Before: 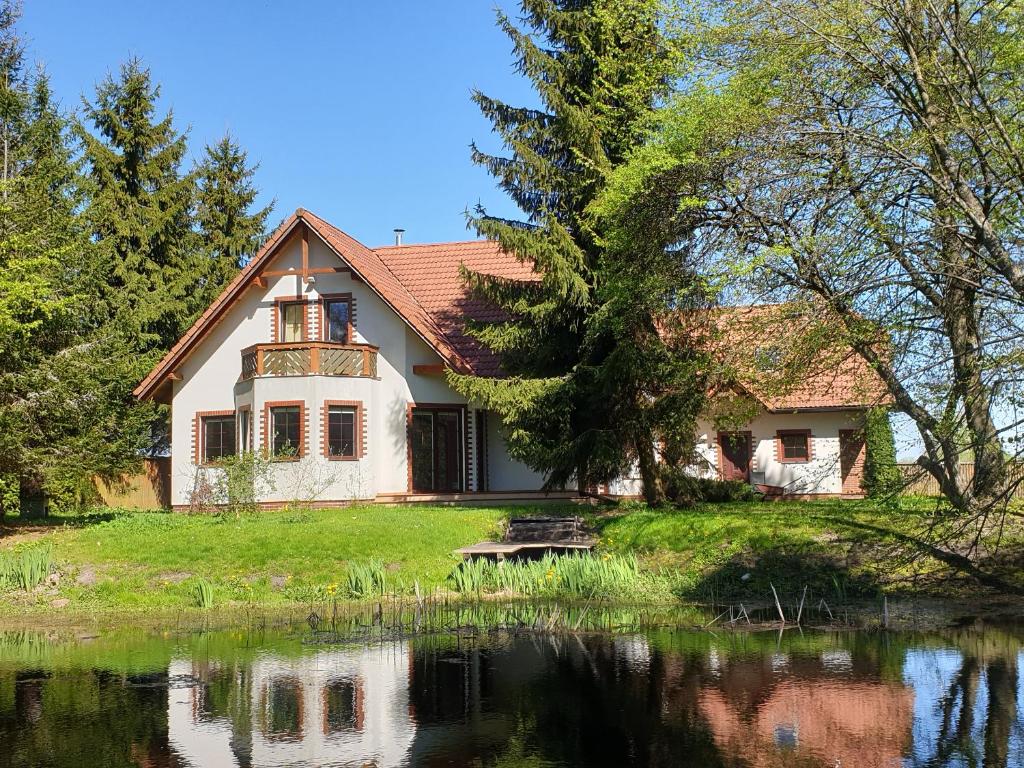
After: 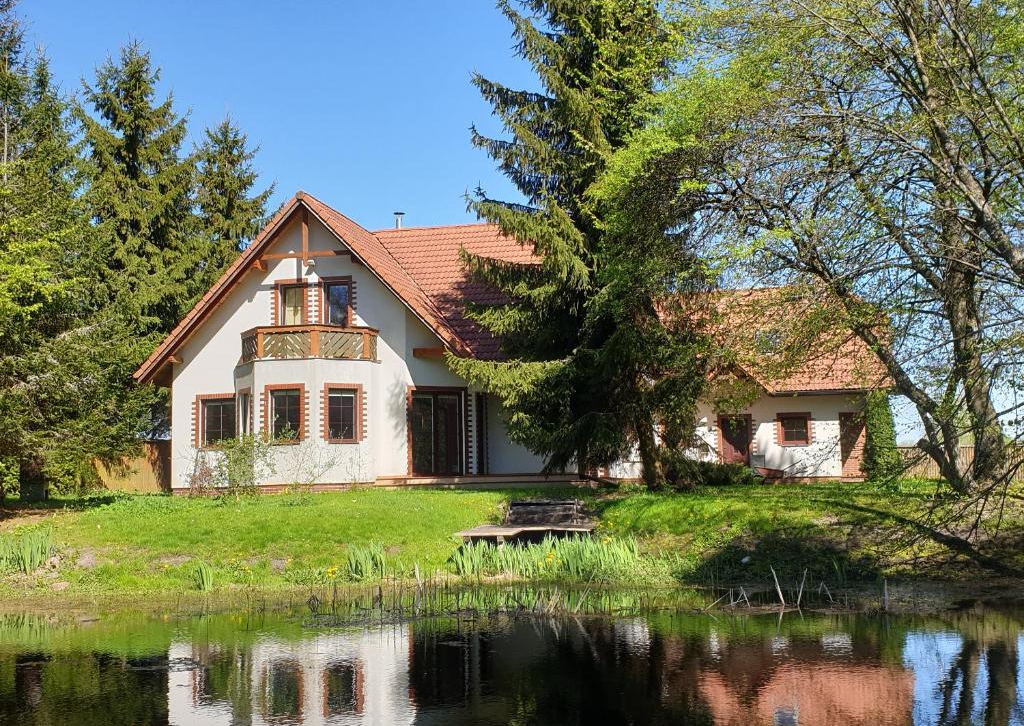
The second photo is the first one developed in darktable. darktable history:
base curve: curves: ch0 [(0, 0) (0.297, 0.298) (1, 1)], preserve colors average RGB
crop and rotate: top 2.281%, bottom 3.1%
